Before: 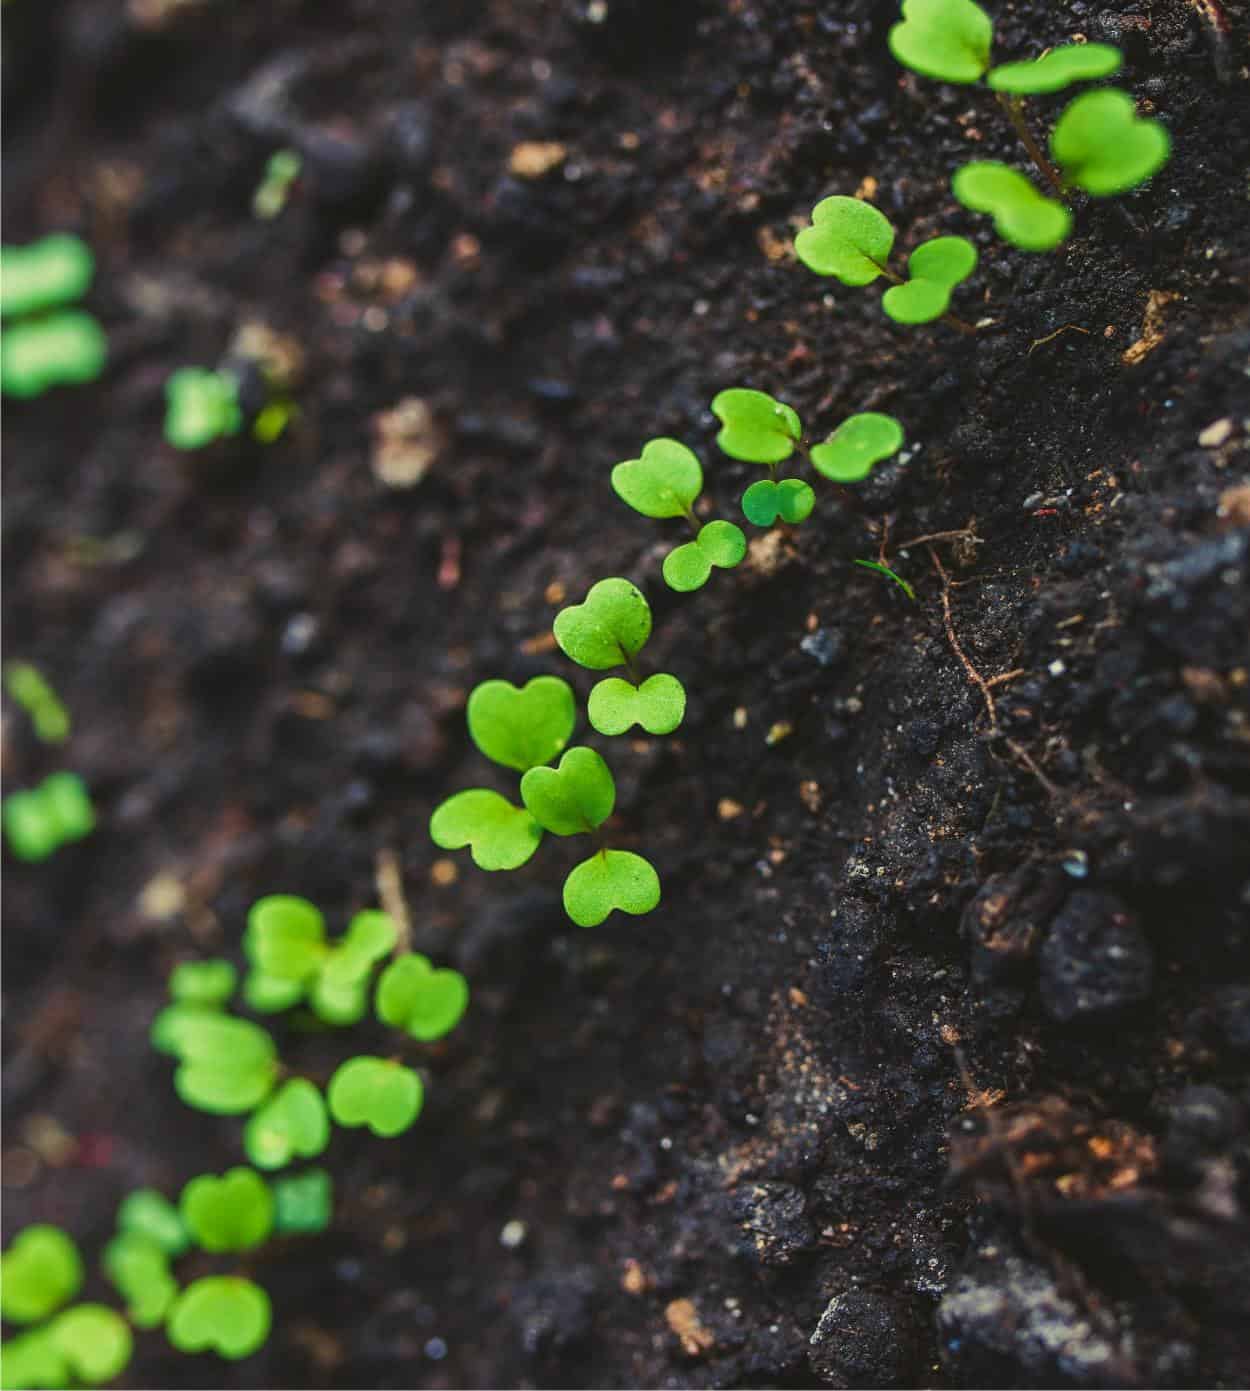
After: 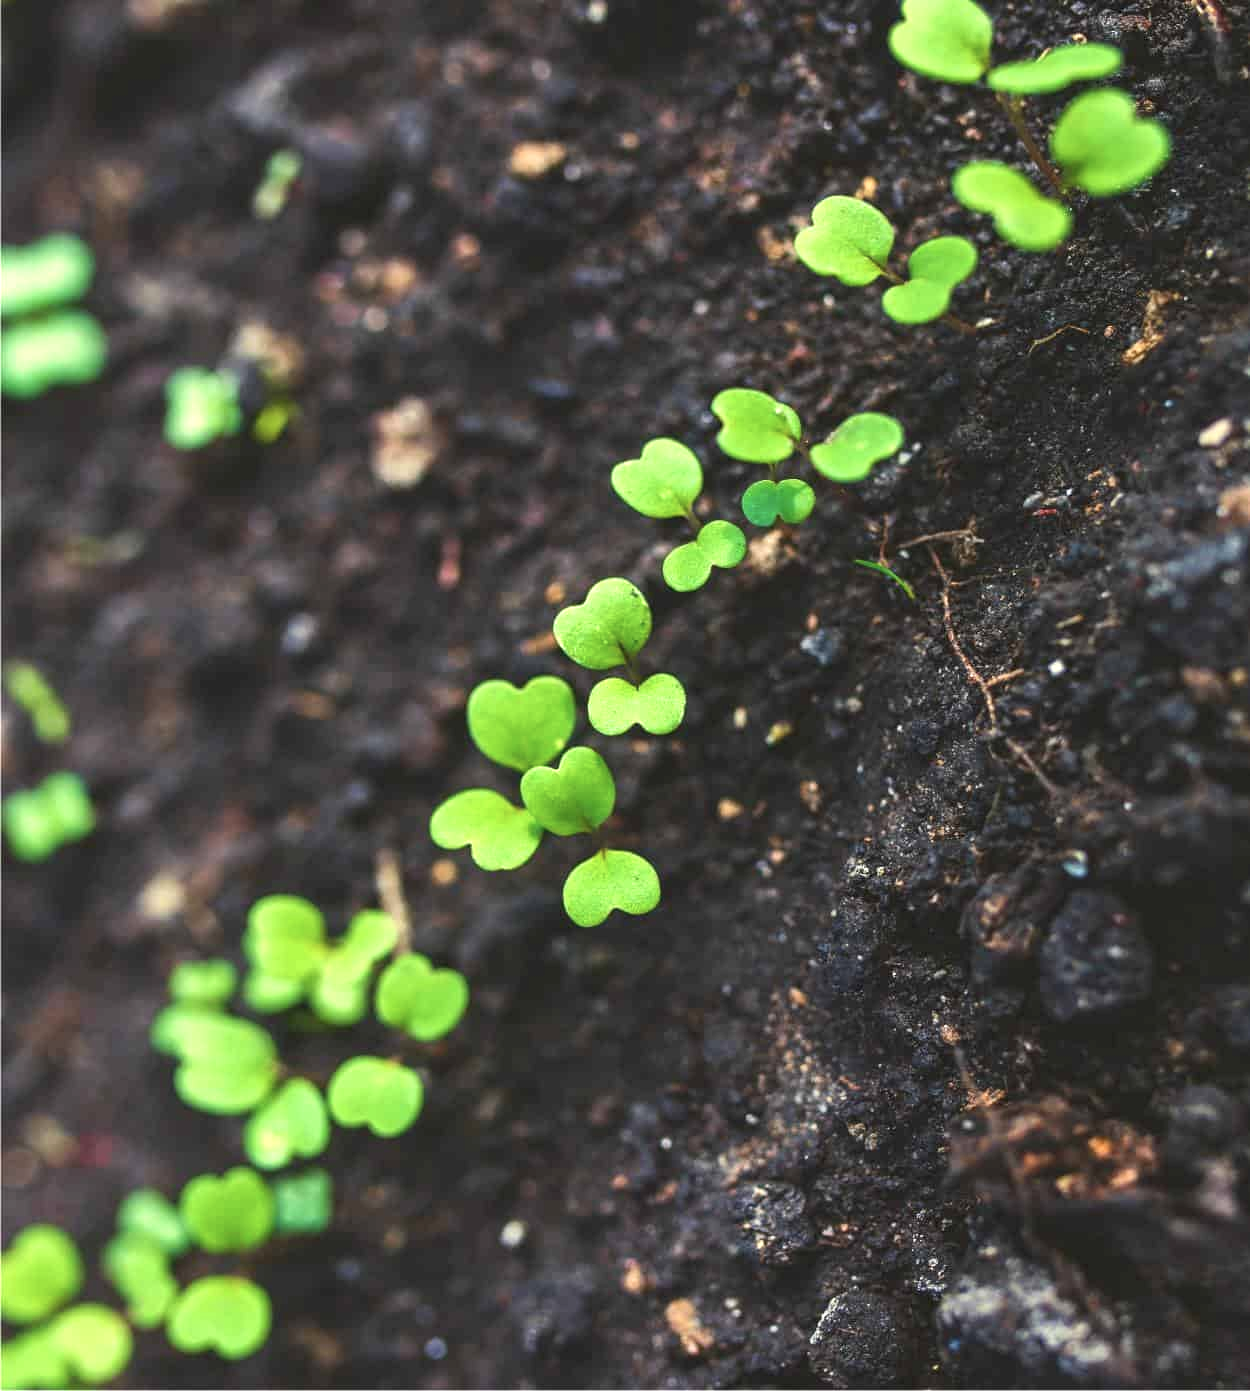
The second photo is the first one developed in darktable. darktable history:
exposure: exposure 0.77 EV, compensate highlight preservation false
color contrast: green-magenta contrast 0.84, blue-yellow contrast 0.86
